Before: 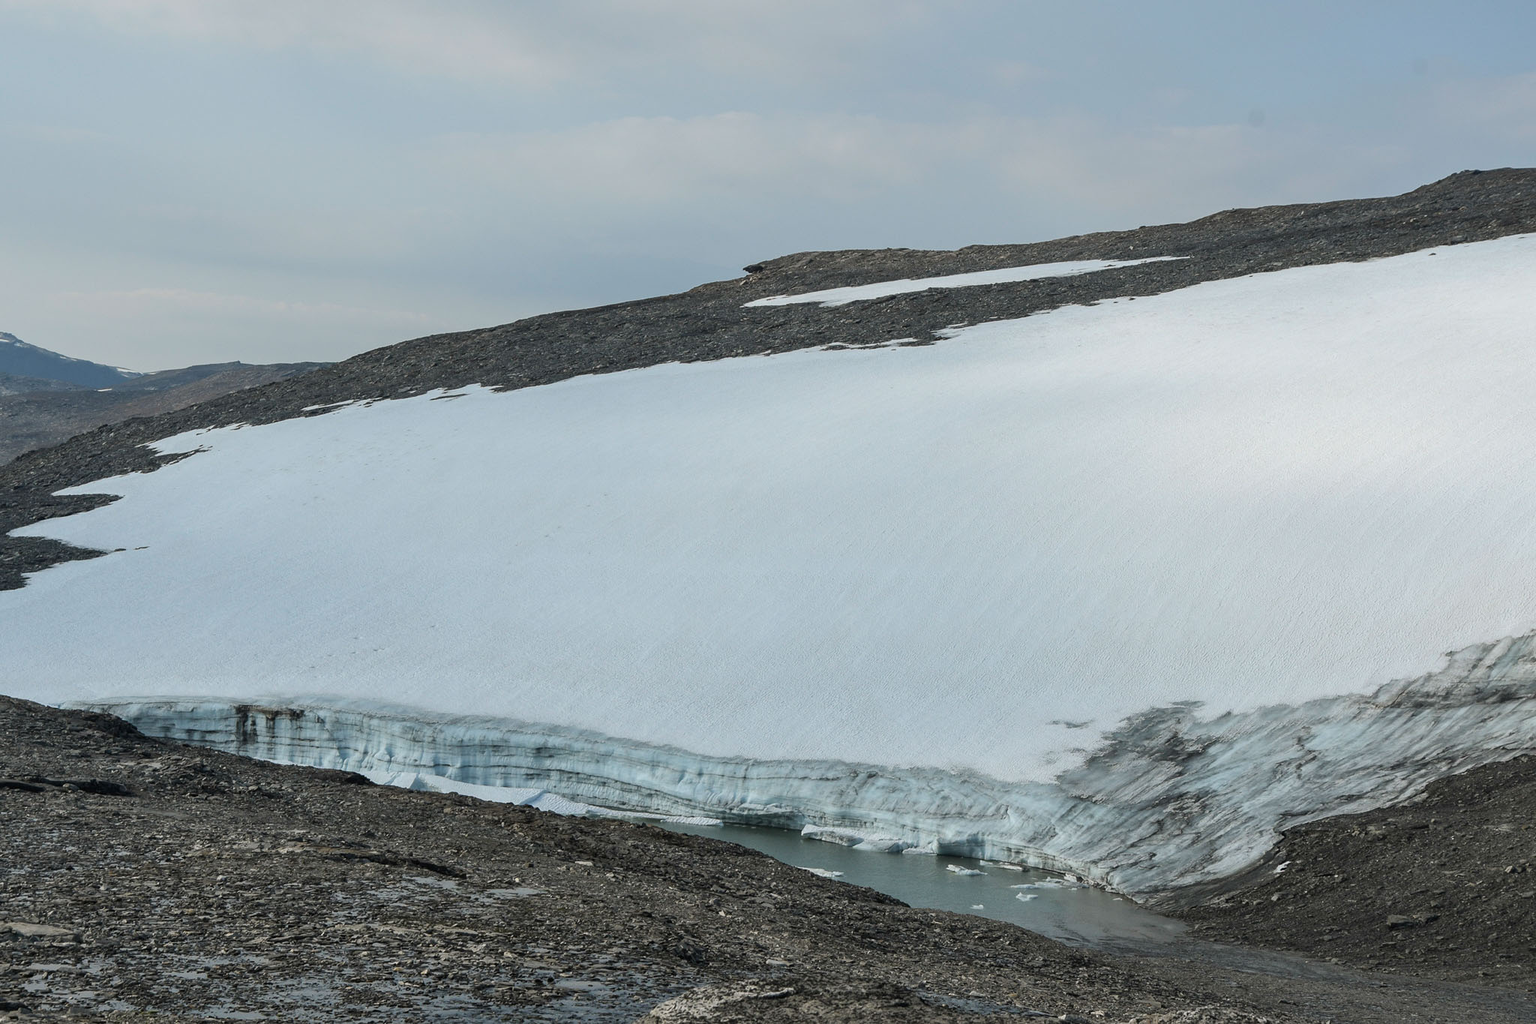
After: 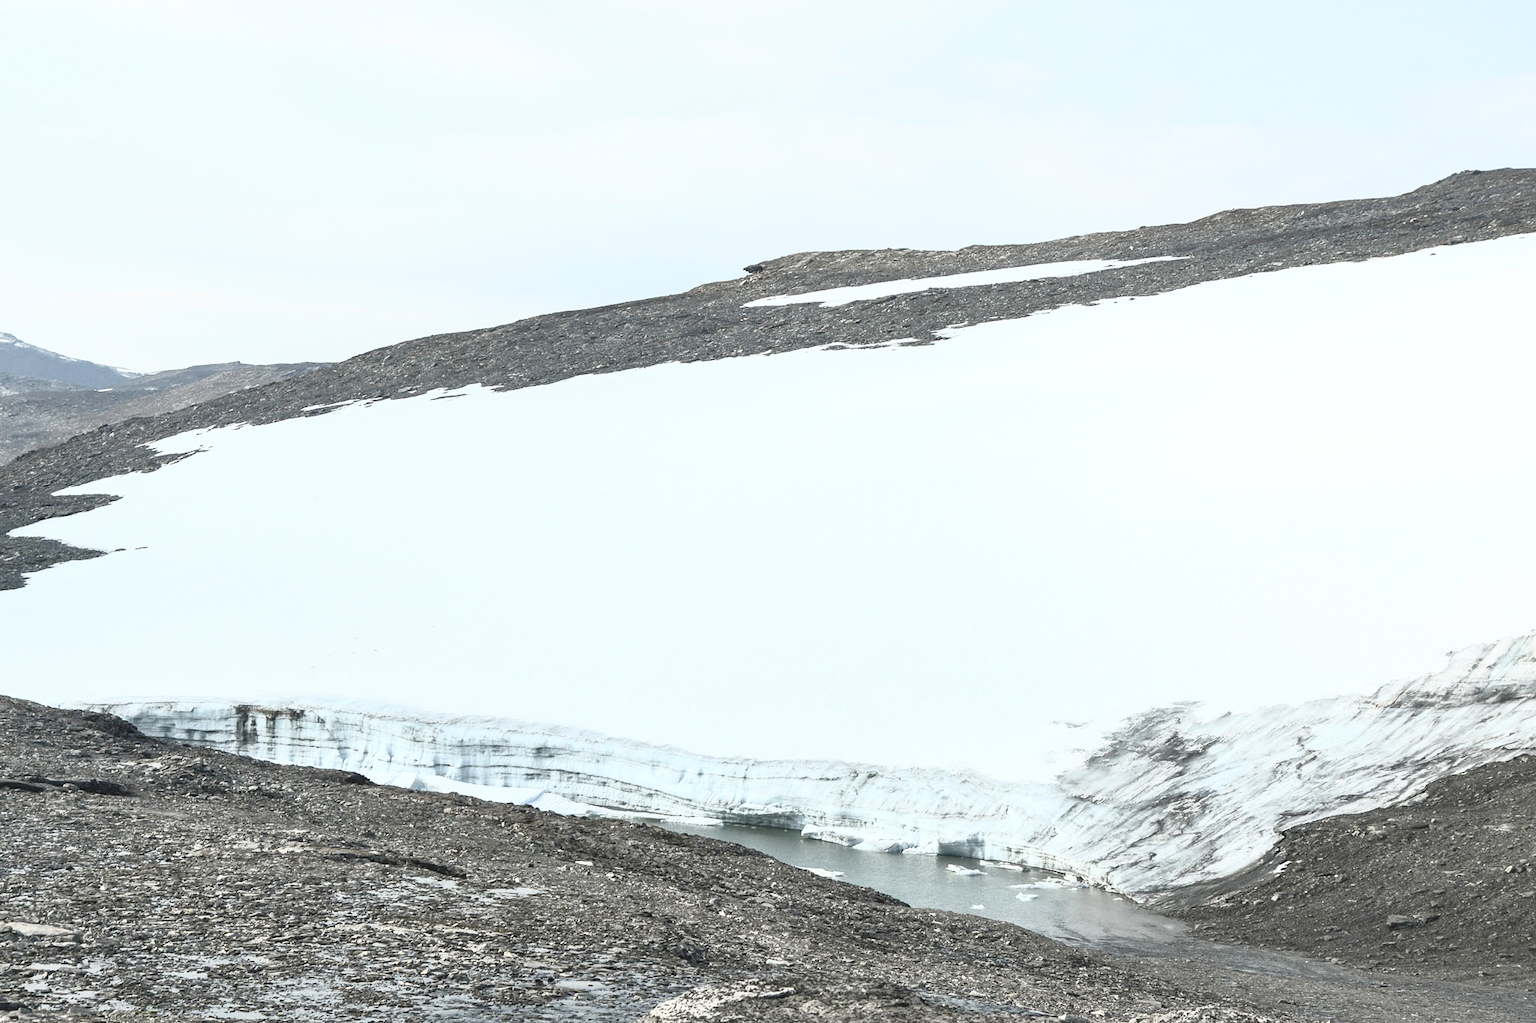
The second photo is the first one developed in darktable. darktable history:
color zones: curves: ch0 [(0, 0.558) (0.143, 0.559) (0.286, 0.529) (0.429, 0.505) (0.571, 0.5) (0.714, 0.5) (0.857, 0.5) (1, 0.558)]; ch1 [(0, 0.469) (0.01, 0.469) (0.12, 0.446) (0.248, 0.469) (0.5, 0.5) (0.748, 0.5) (0.99, 0.469) (1, 0.469)]
tone curve: curves: ch0 [(0, 0) (0.004, 0.008) (0.077, 0.156) (0.169, 0.29) (0.774, 0.774) (1, 1)], color space Lab, linked channels, preserve colors none
tone equalizer: -8 EV -0.451 EV, -7 EV -0.395 EV, -6 EV -0.334 EV, -5 EV -0.227 EV, -3 EV 0.201 EV, -2 EV 0.337 EV, -1 EV 0.396 EV, +0 EV 0.399 EV
contrast brightness saturation: contrast 0.586, brightness 0.568, saturation -0.332
